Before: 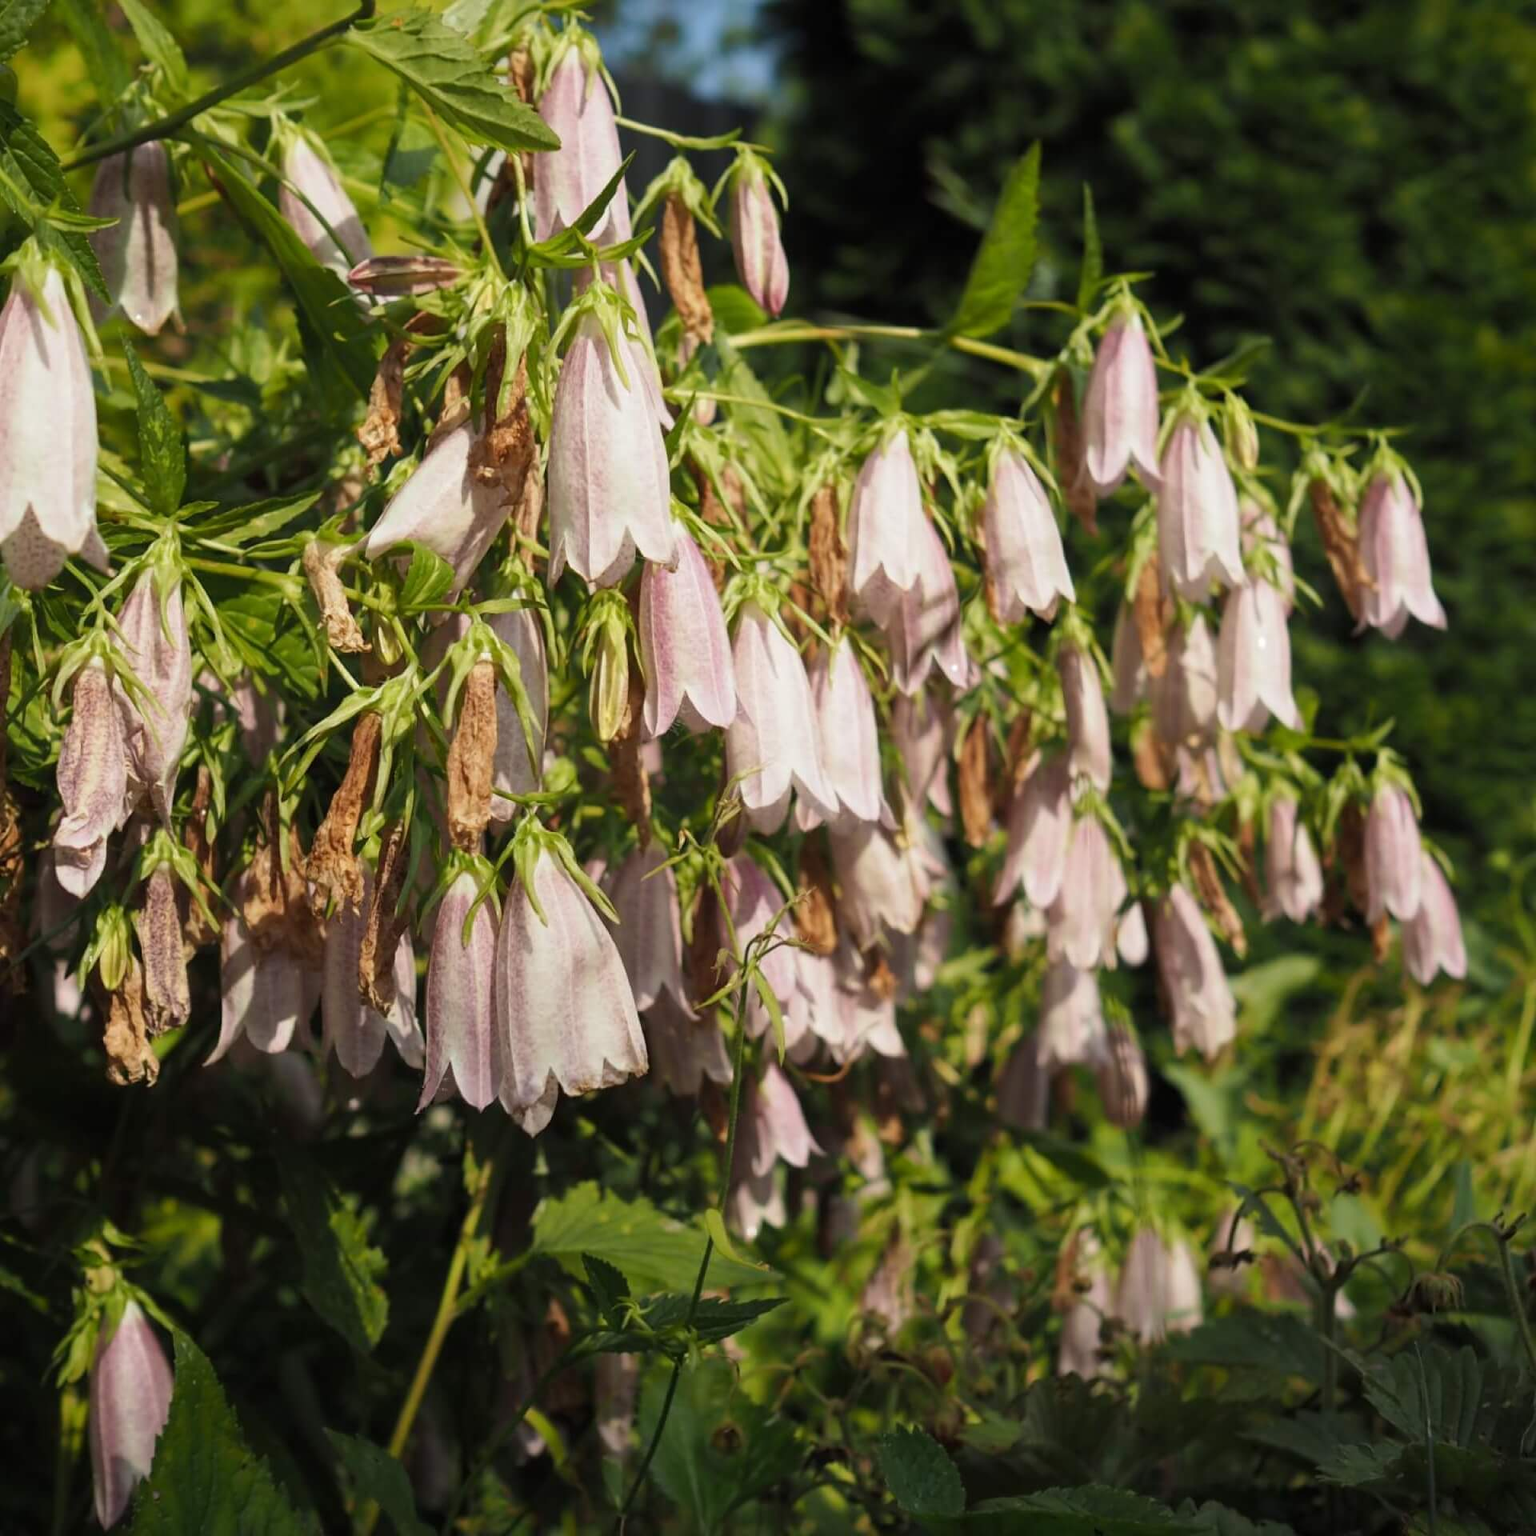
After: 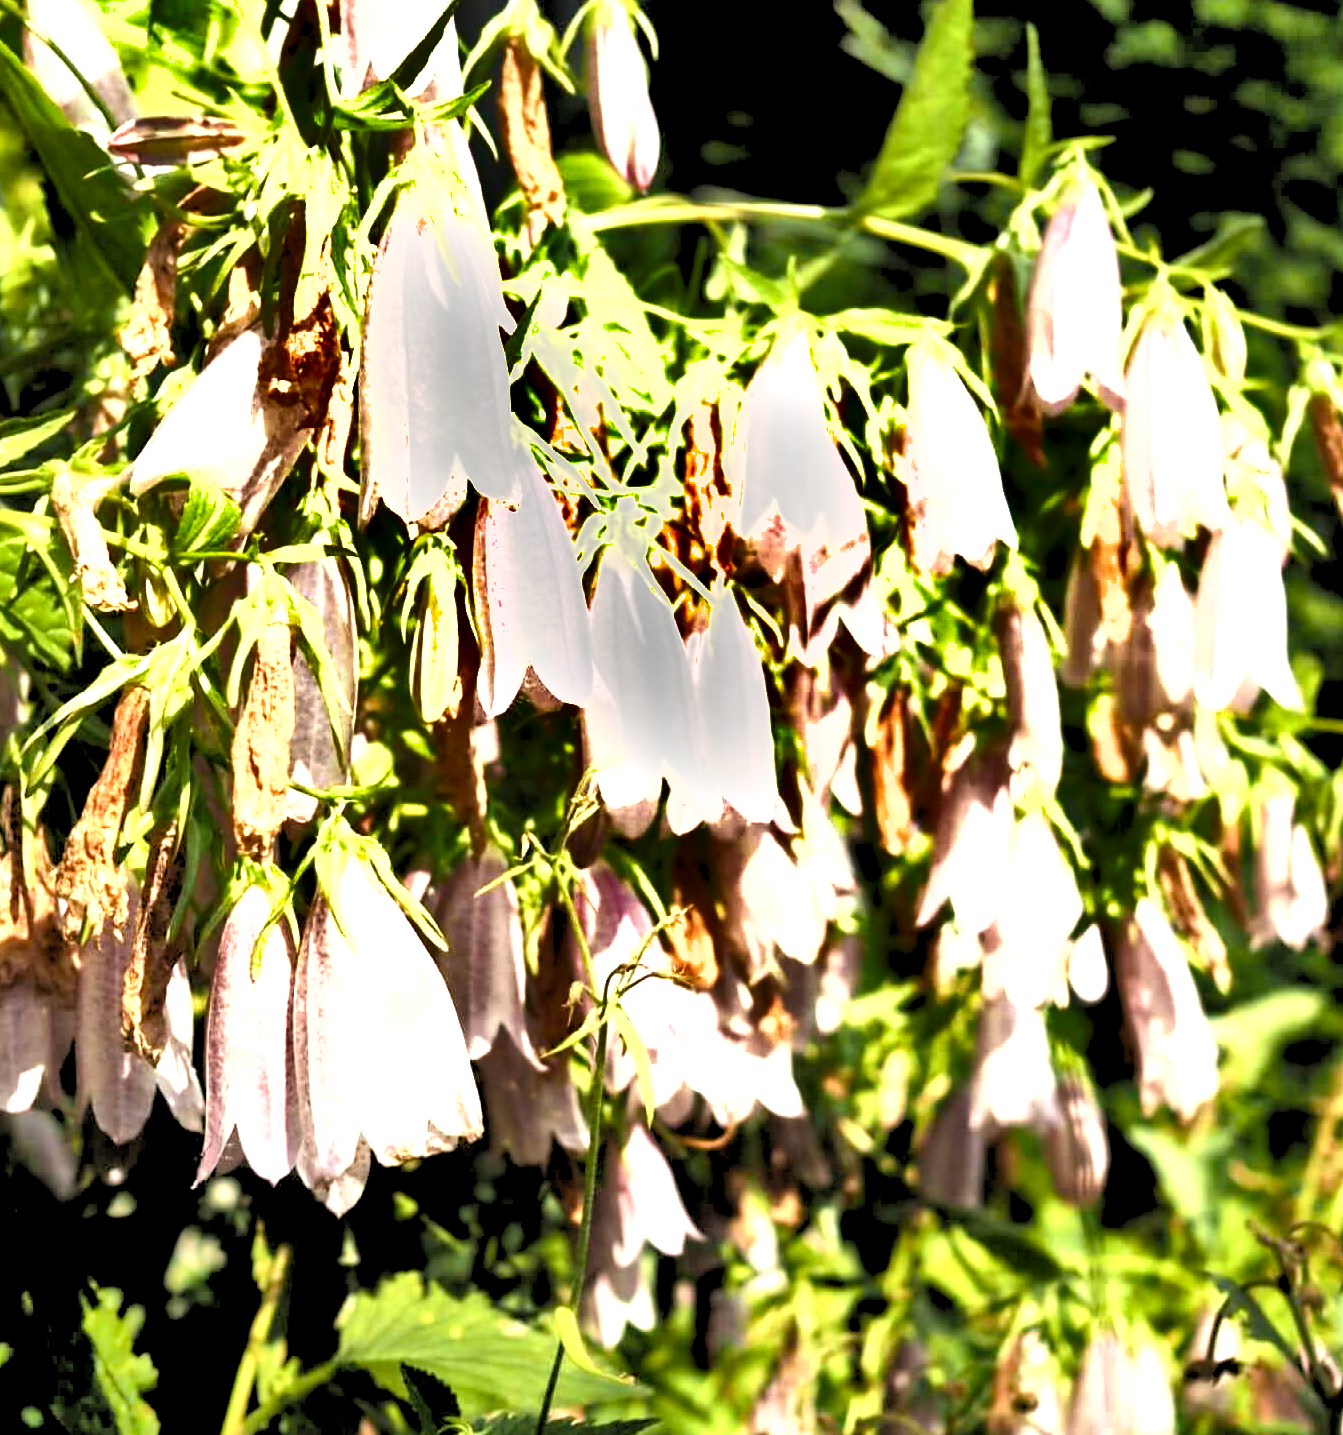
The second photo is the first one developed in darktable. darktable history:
color balance rgb: shadows lift › luminance -20%, power › hue 72.24°, highlights gain › luminance 15%, global offset › hue 171.6°, perceptual saturation grading › highlights -15%, perceptual saturation grading › shadows 25%, global vibrance 30%, contrast 10%
crop and rotate: left 17.046%, top 10.659%, right 12.989%, bottom 14.553%
shadows and highlights: shadows 60, highlights -60.23, soften with gaussian
contrast brightness saturation: saturation -0.05
rgb levels: levels [[0.029, 0.461, 0.922], [0, 0.5, 1], [0, 0.5, 1]]
exposure: black level correction 0, exposure 1.5 EV, compensate exposure bias true, compensate highlight preservation false
